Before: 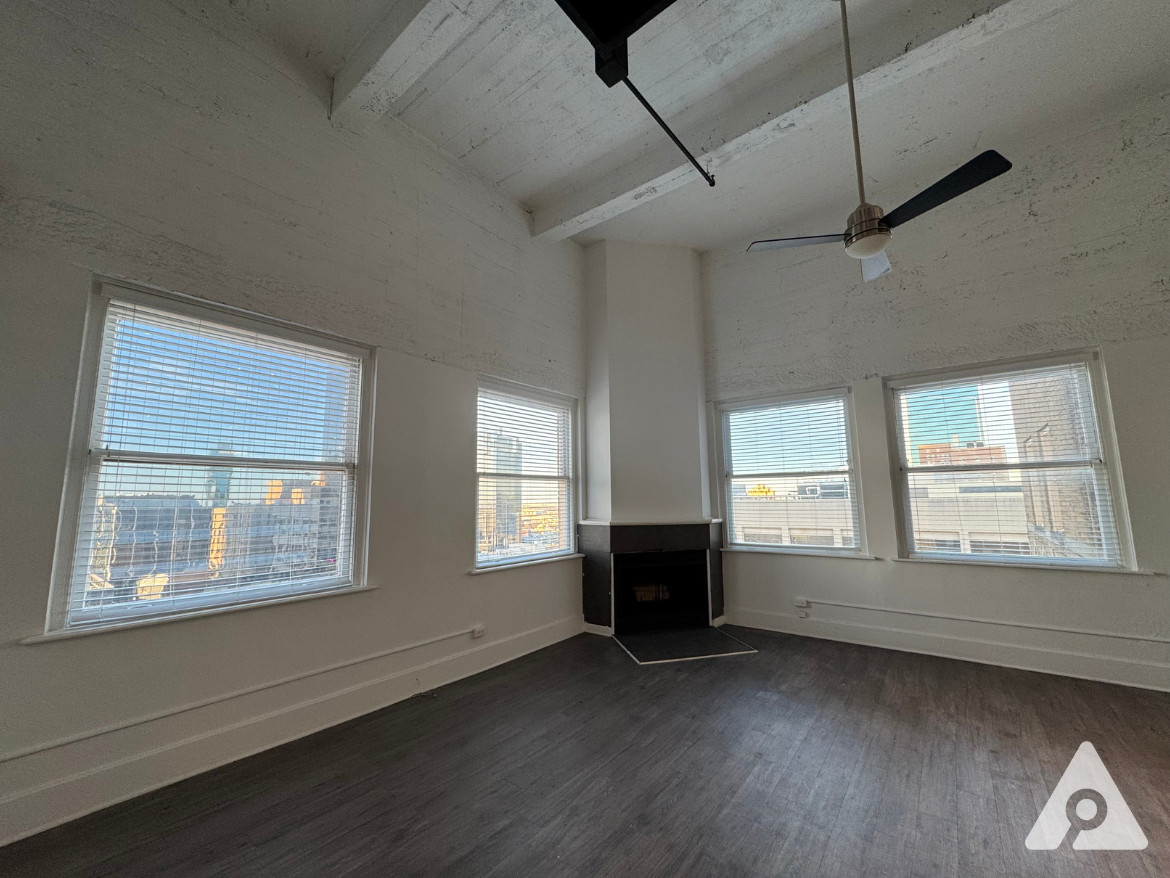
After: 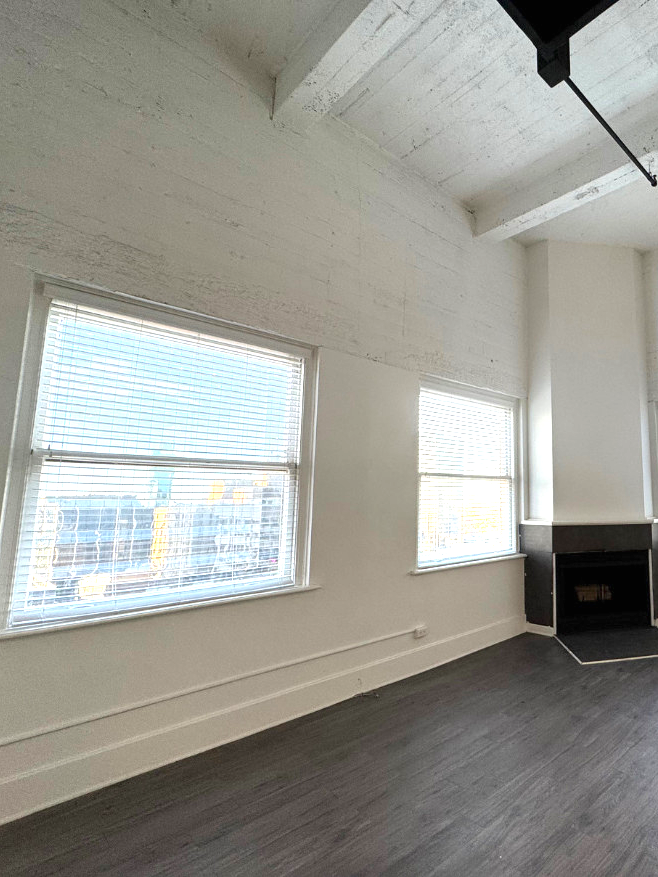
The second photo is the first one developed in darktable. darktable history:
color zones: curves: ch2 [(0, 0.5) (0.143, 0.517) (0.286, 0.571) (0.429, 0.522) (0.571, 0.5) (0.714, 0.5) (0.857, 0.5) (1, 0.5)]
crop: left 5.031%, right 38.719%
exposure: black level correction 0, exposure 1.2 EV, compensate highlight preservation false
levels: mode automatic, levels [0.062, 0.494, 0.925]
